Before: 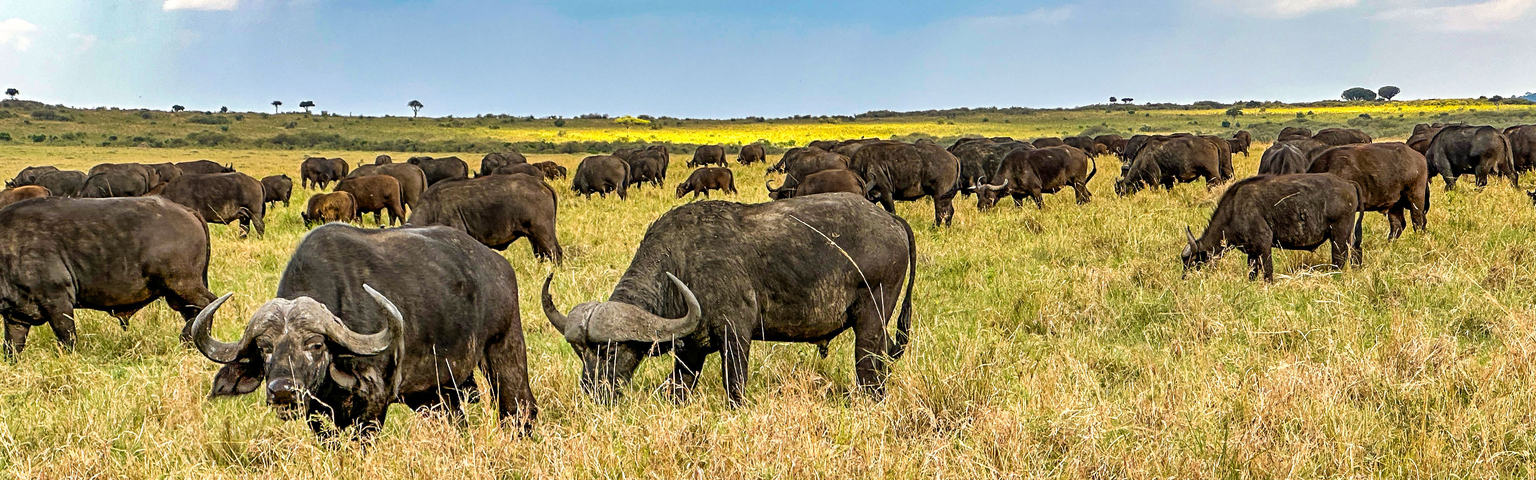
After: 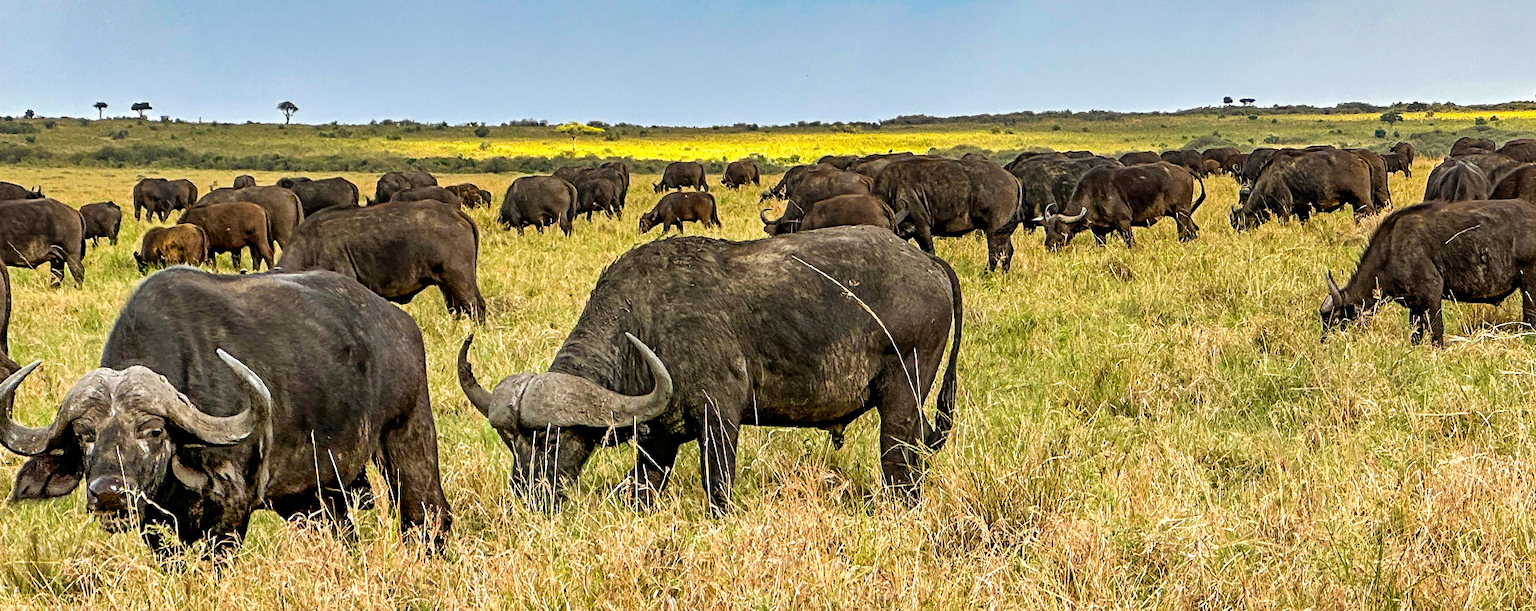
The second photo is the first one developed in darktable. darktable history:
crop and rotate: left 13.186%, top 5.402%, right 12.605%
